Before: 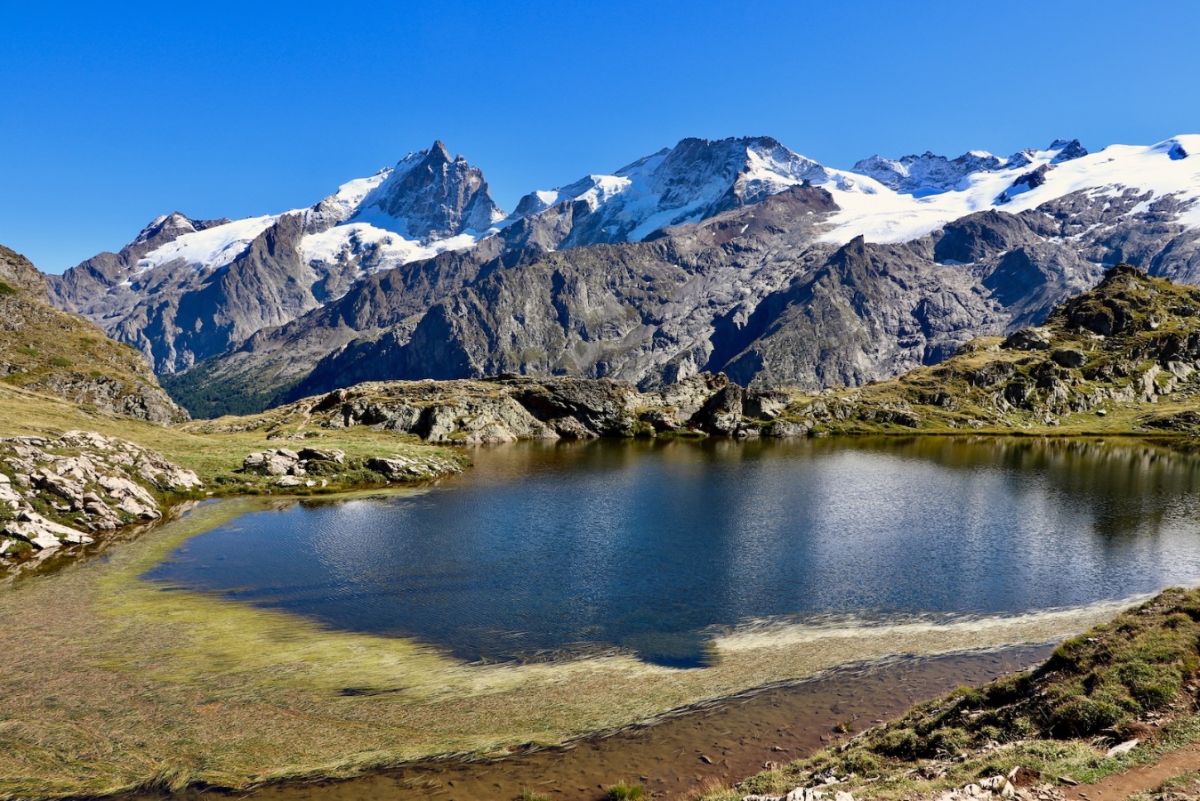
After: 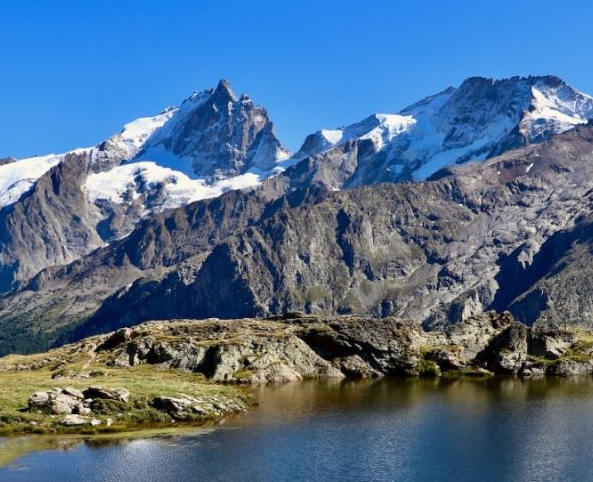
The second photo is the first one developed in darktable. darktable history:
crop: left 17.934%, top 7.652%, right 32.62%, bottom 32.168%
